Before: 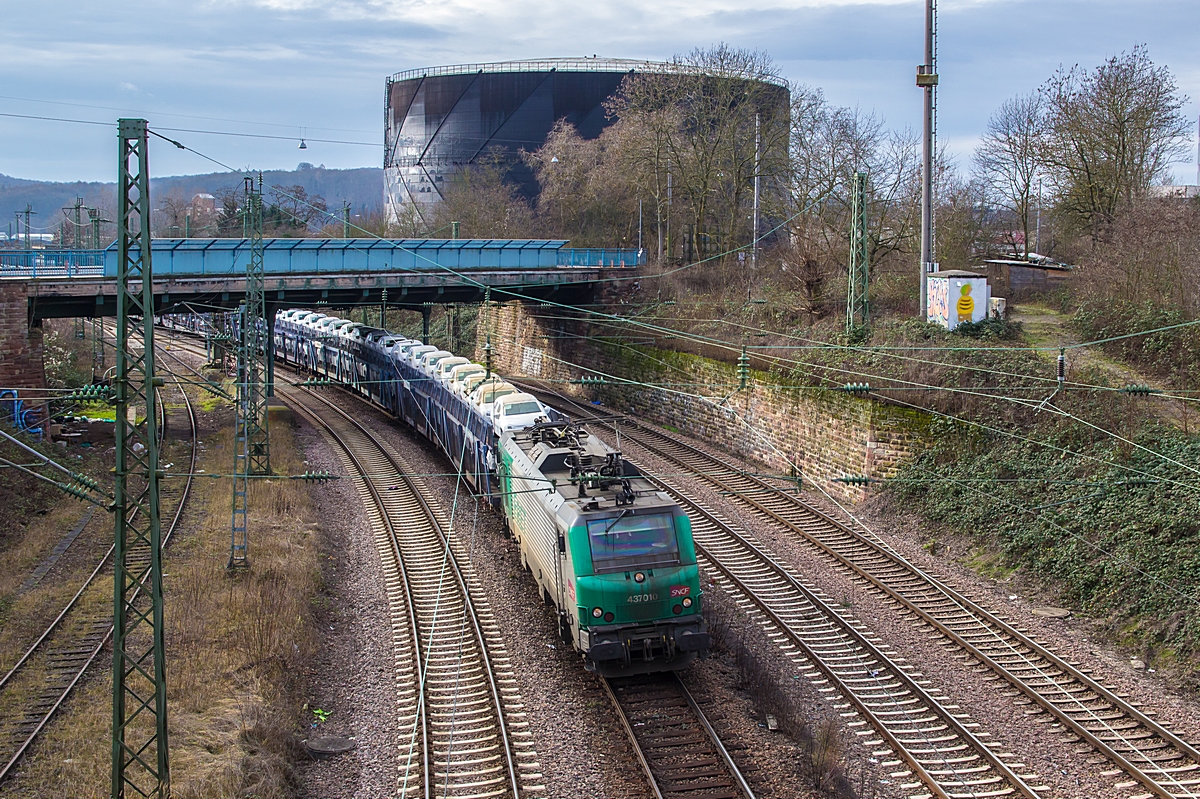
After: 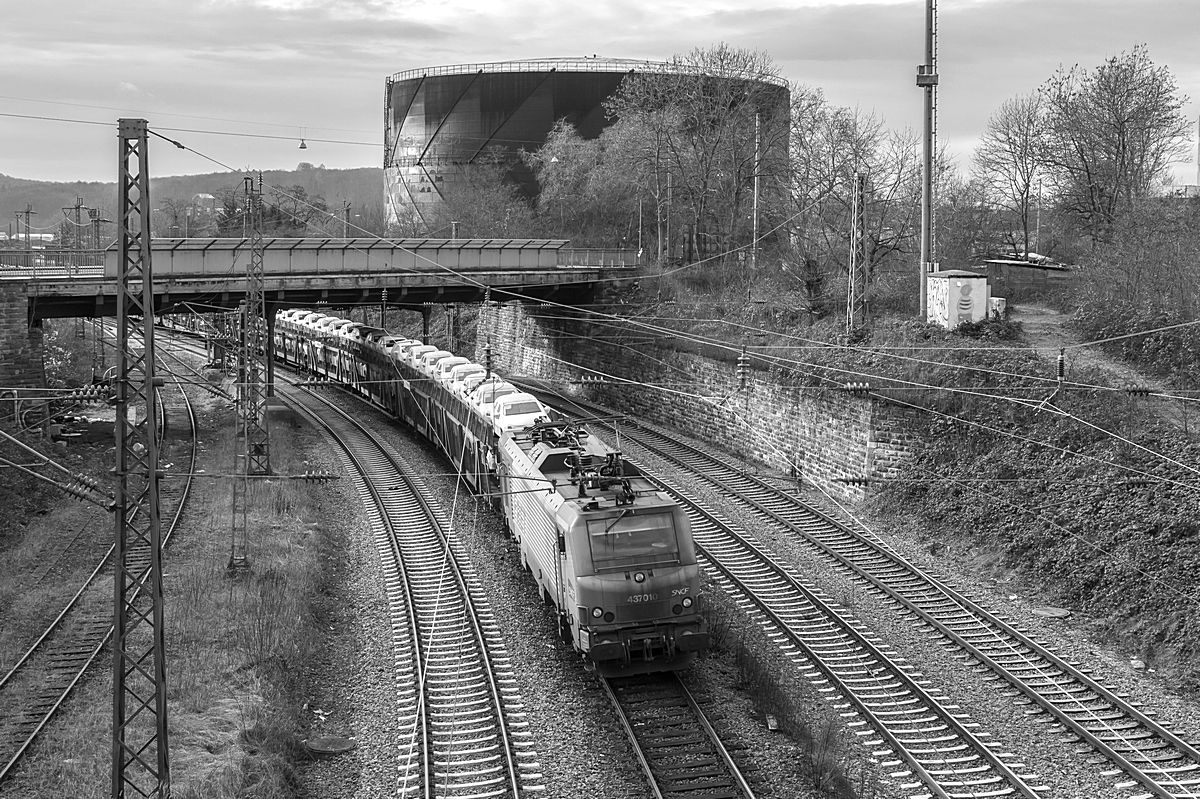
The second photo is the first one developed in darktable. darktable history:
monochrome: on, module defaults
exposure: exposure 0.207 EV, compensate highlight preservation false
